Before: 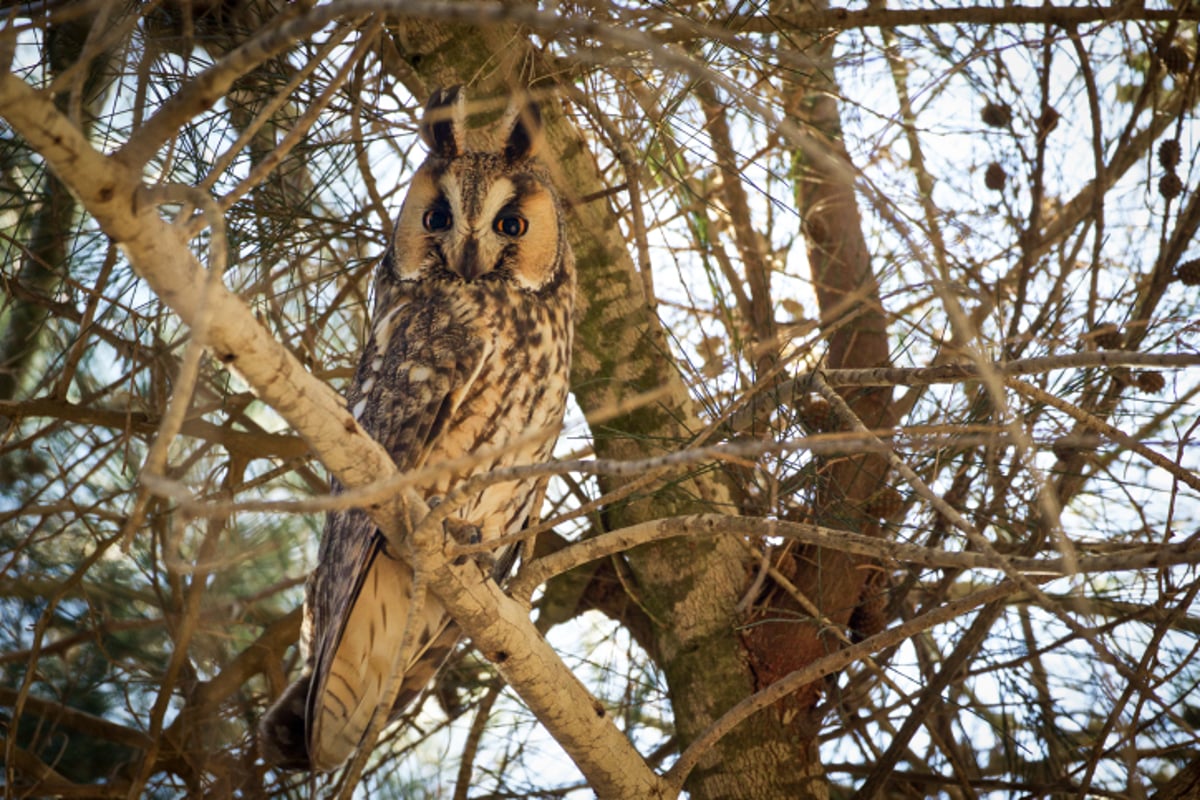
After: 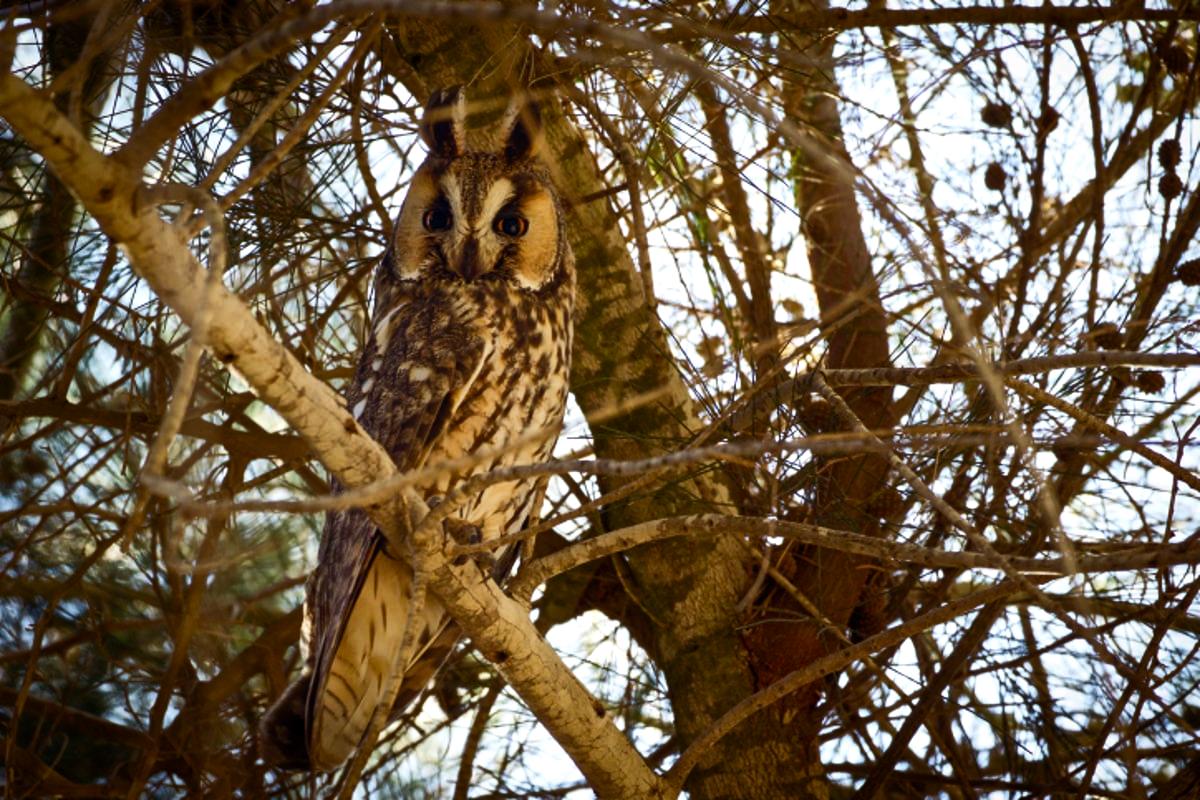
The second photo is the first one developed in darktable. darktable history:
color balance rgb: shadows lift › chroma 4.482%, shadows lift › hue 25.2°, linear chroma grading › shadows -10.34%, linear chroma grading › global chroma 19.969%, perceptual saturation grading › global saturation 20%, perceptual saturation grading › highlights -25.216%, perceptual saturation grading › shadows 26.209%, perceptual brilliance grading › highlights 3.743%, perceptual brilliance grading › mid-tones -18.982%, perceptual brilliance grading › shadows -41.139%, global vibrance 9.235%
